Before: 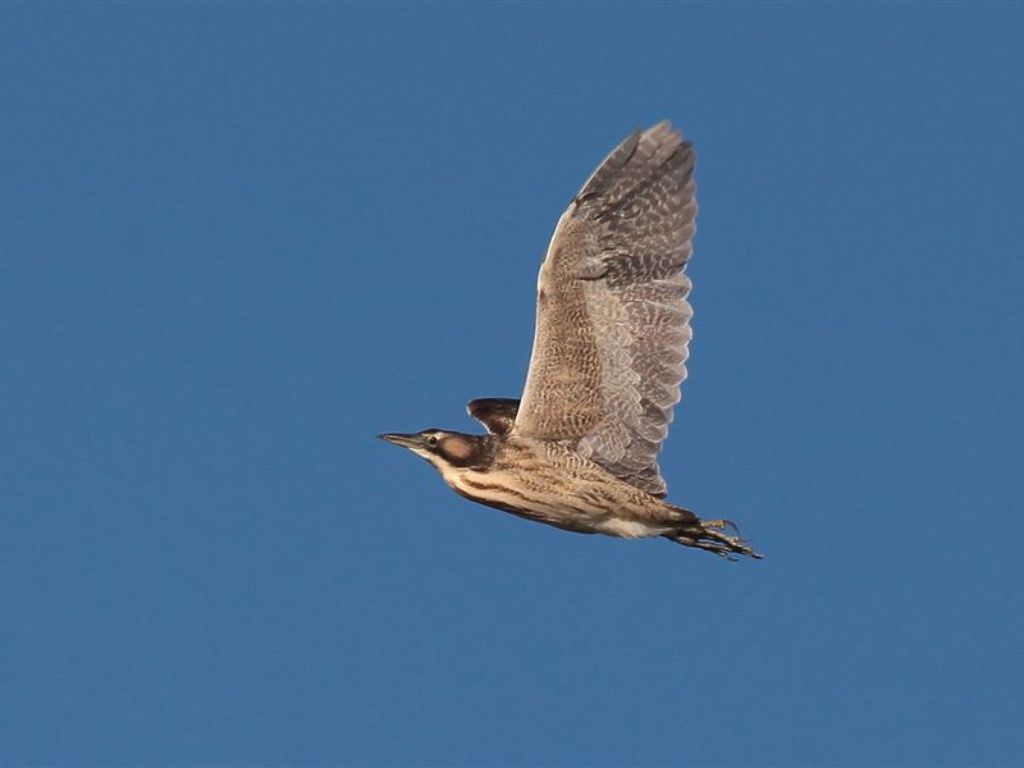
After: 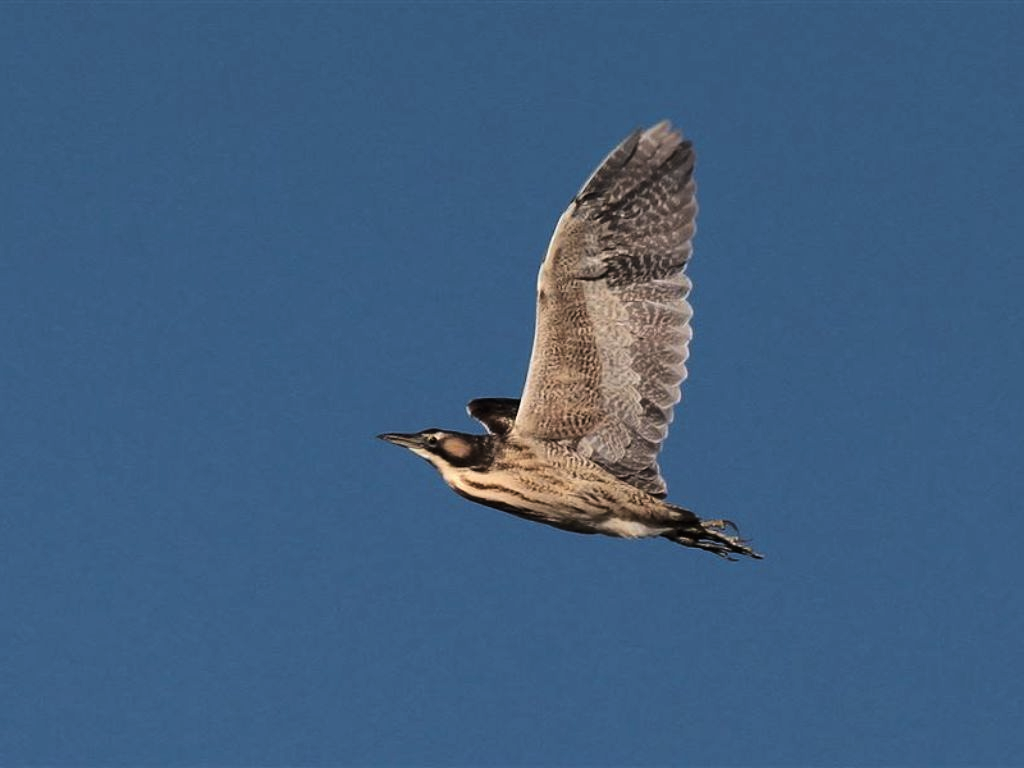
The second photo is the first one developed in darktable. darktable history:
tone curve: curves: ch0 [(0, 0) (0.106, 0.026) (0.275, 0.155) (0.392, 0.314) (0.513, 0.481) (0.657, 0.667) (1, 1)]; ch1 [(0, 0) (0.5, 0.511) (0.536, 0.579) (0.587, 0.69) (1, 1)]; ch2 [(0, 0) (0.5, 0.5) (0.55, 0.552) (0.625, 0.699) (1, 1)], color space Lab, linked channels, preserve colors none
